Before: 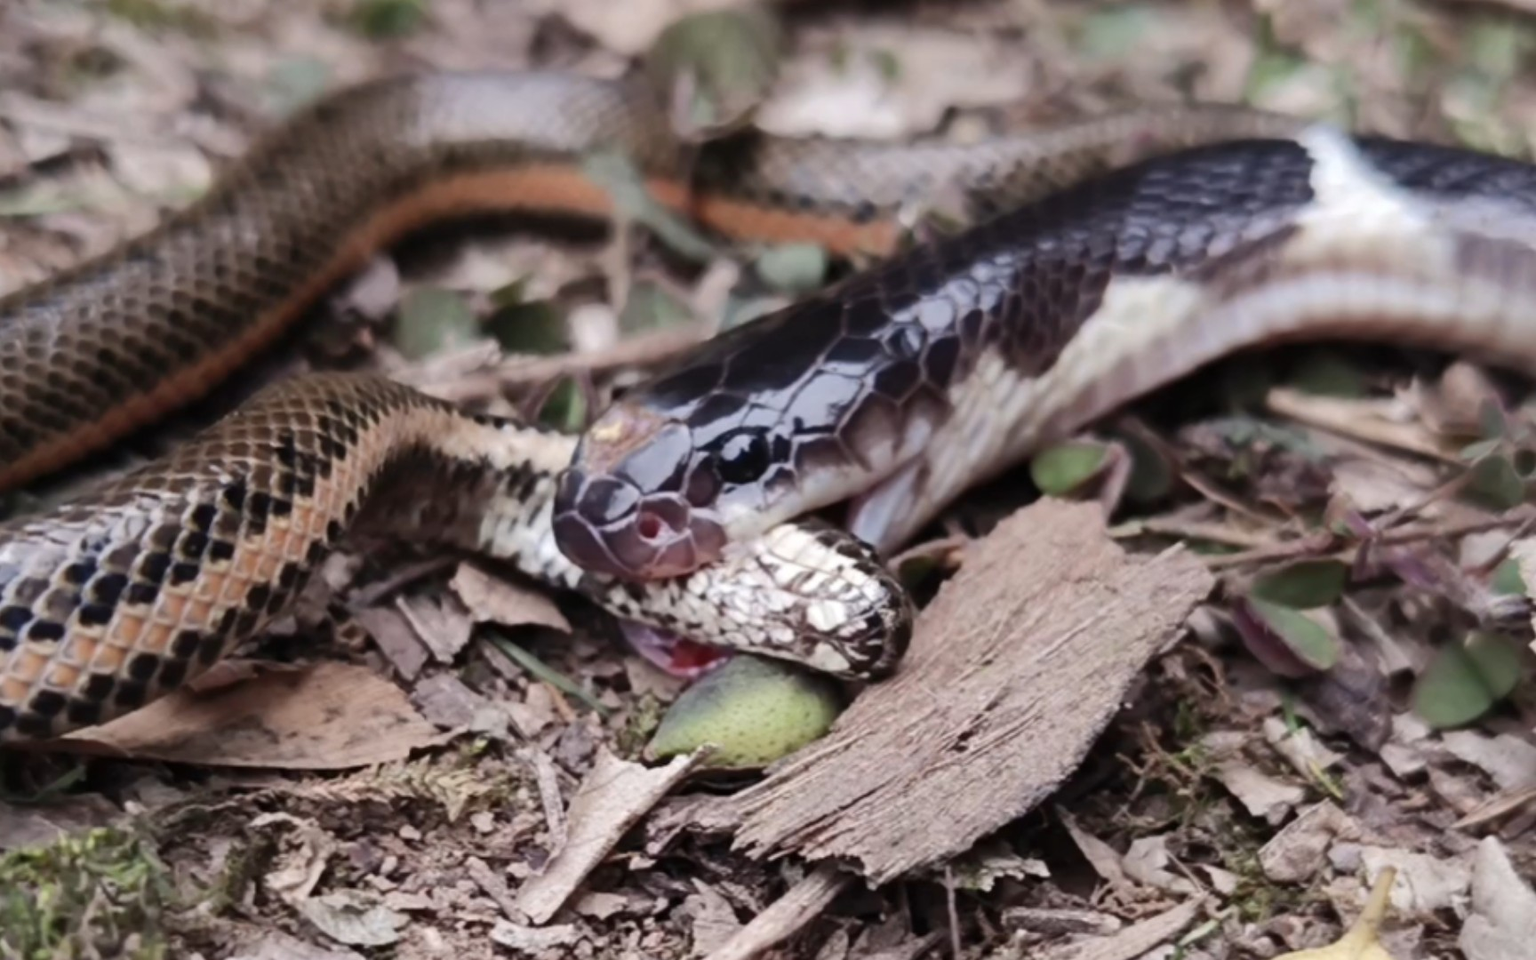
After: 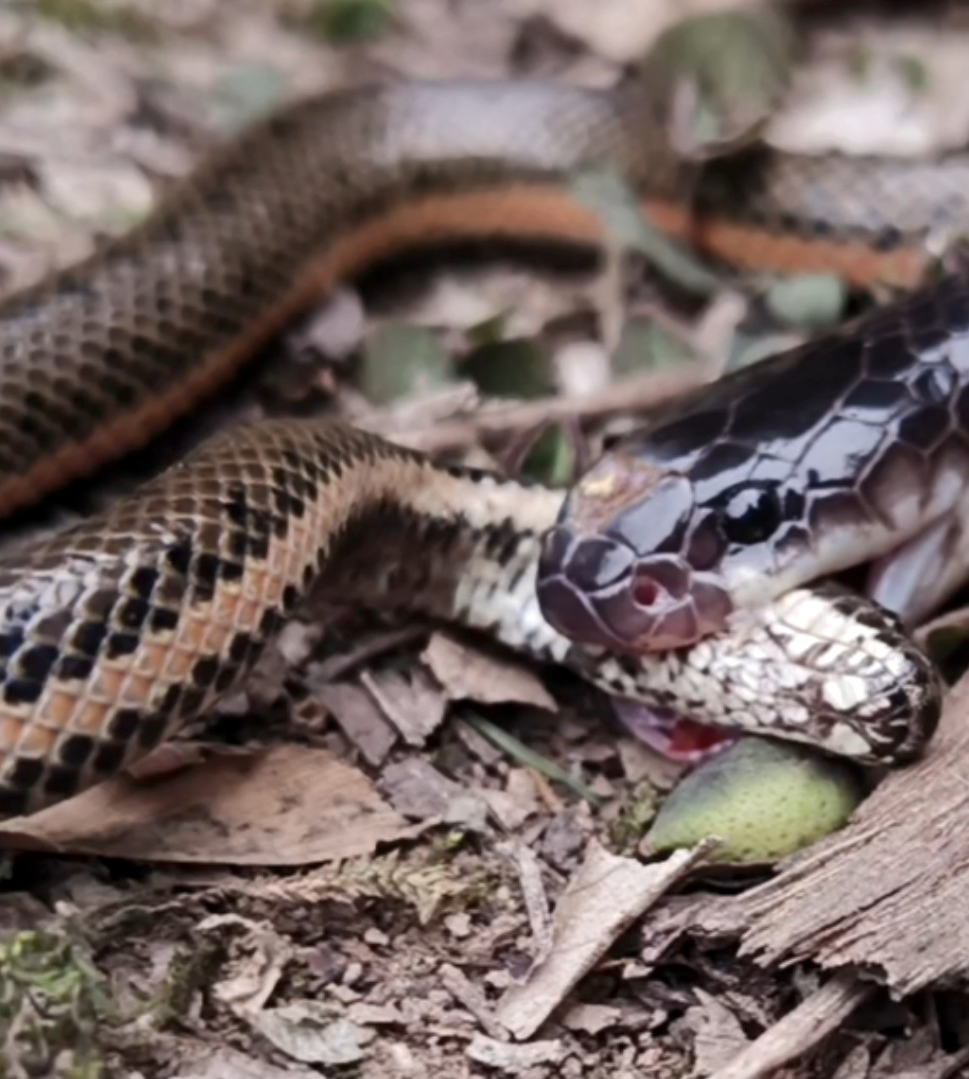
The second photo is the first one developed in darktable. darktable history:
local contrast: highlights 103%, shadows 101%, detail 120%, midtone range 0.2
crop: left 4.957%, right 38.947%
contrast equalizer: y [[0.5 ×4, 0.483, 0.43], [0.5 ×6], [0.5 ×6], [0 ×6], [0 ×6]]
